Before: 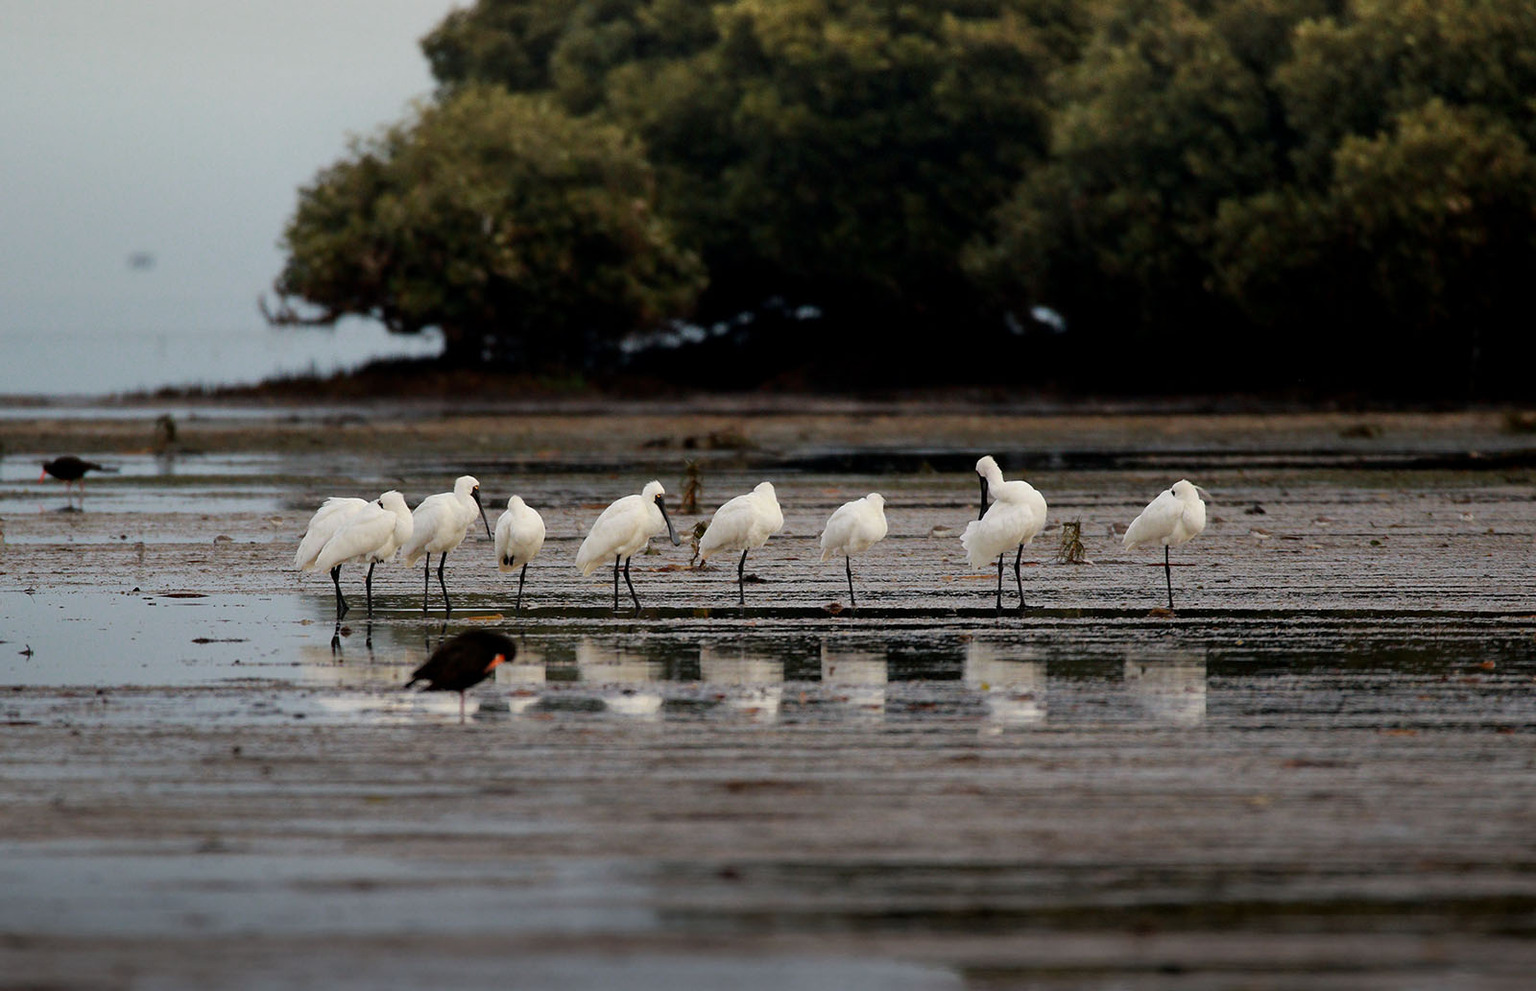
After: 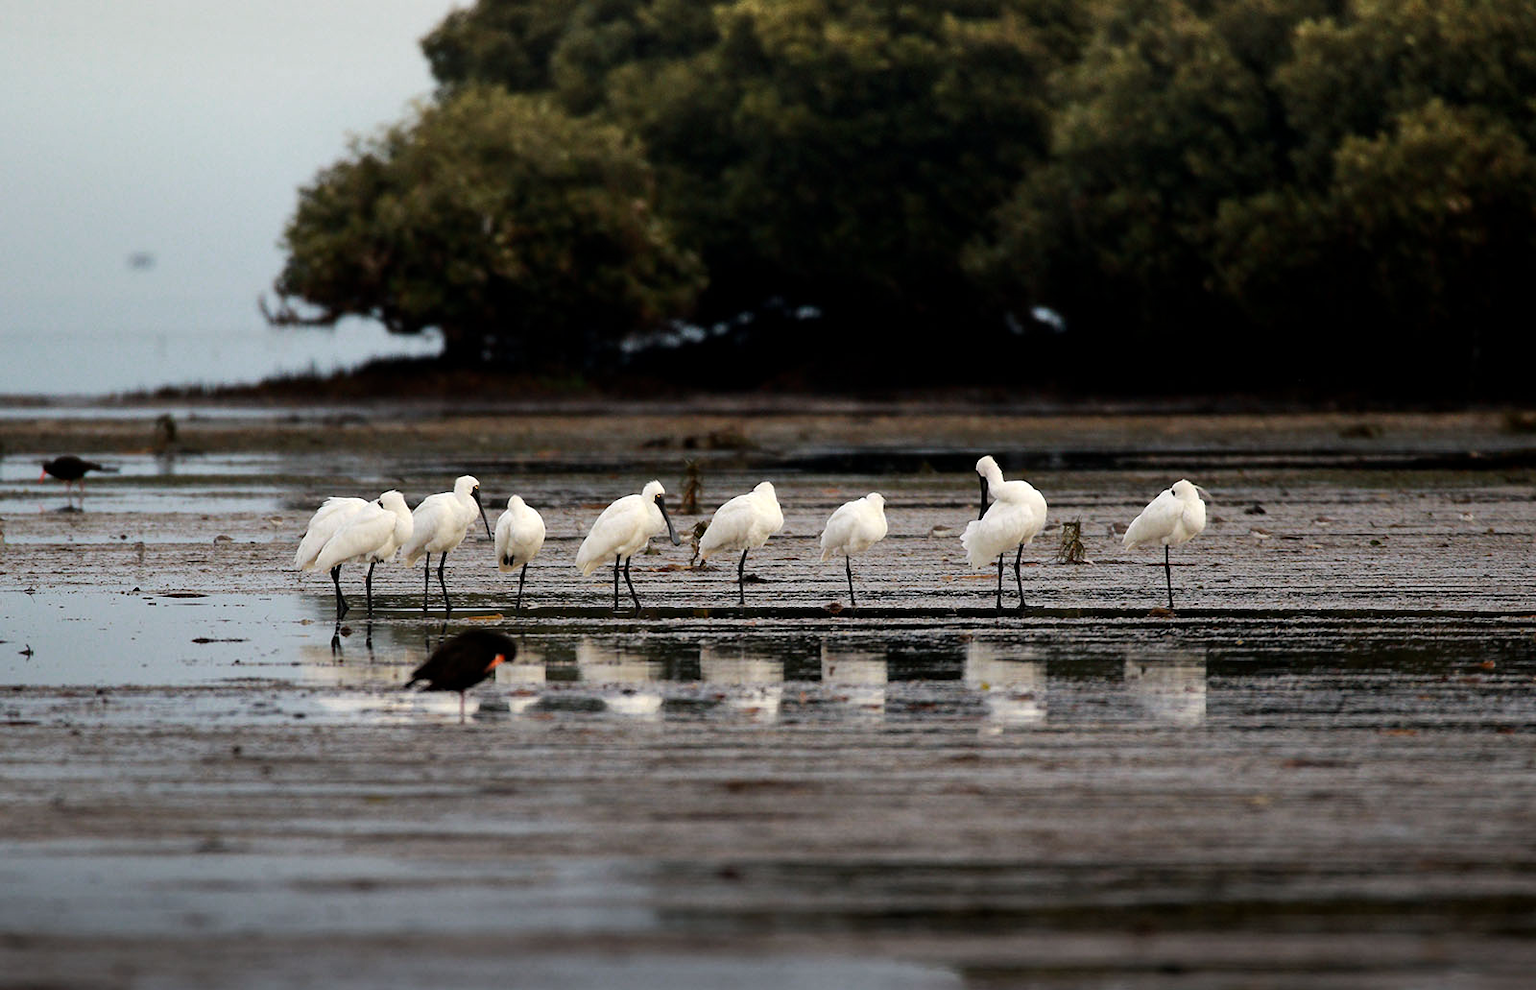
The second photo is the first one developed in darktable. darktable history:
tone equalizer: -8 EV -0.414 EV, -7 EV -0.407 EV, -6 EV -0.365 EV, -5 EV -0.227 EV, -3 EV 0.25 EV, -2 EV 0.363 EV, -1 EV 0.41 EV, +0 EV 0.386 EV, edges refinement/feathering 500, mask exposure compensation -1.57 EV, preserve details no
